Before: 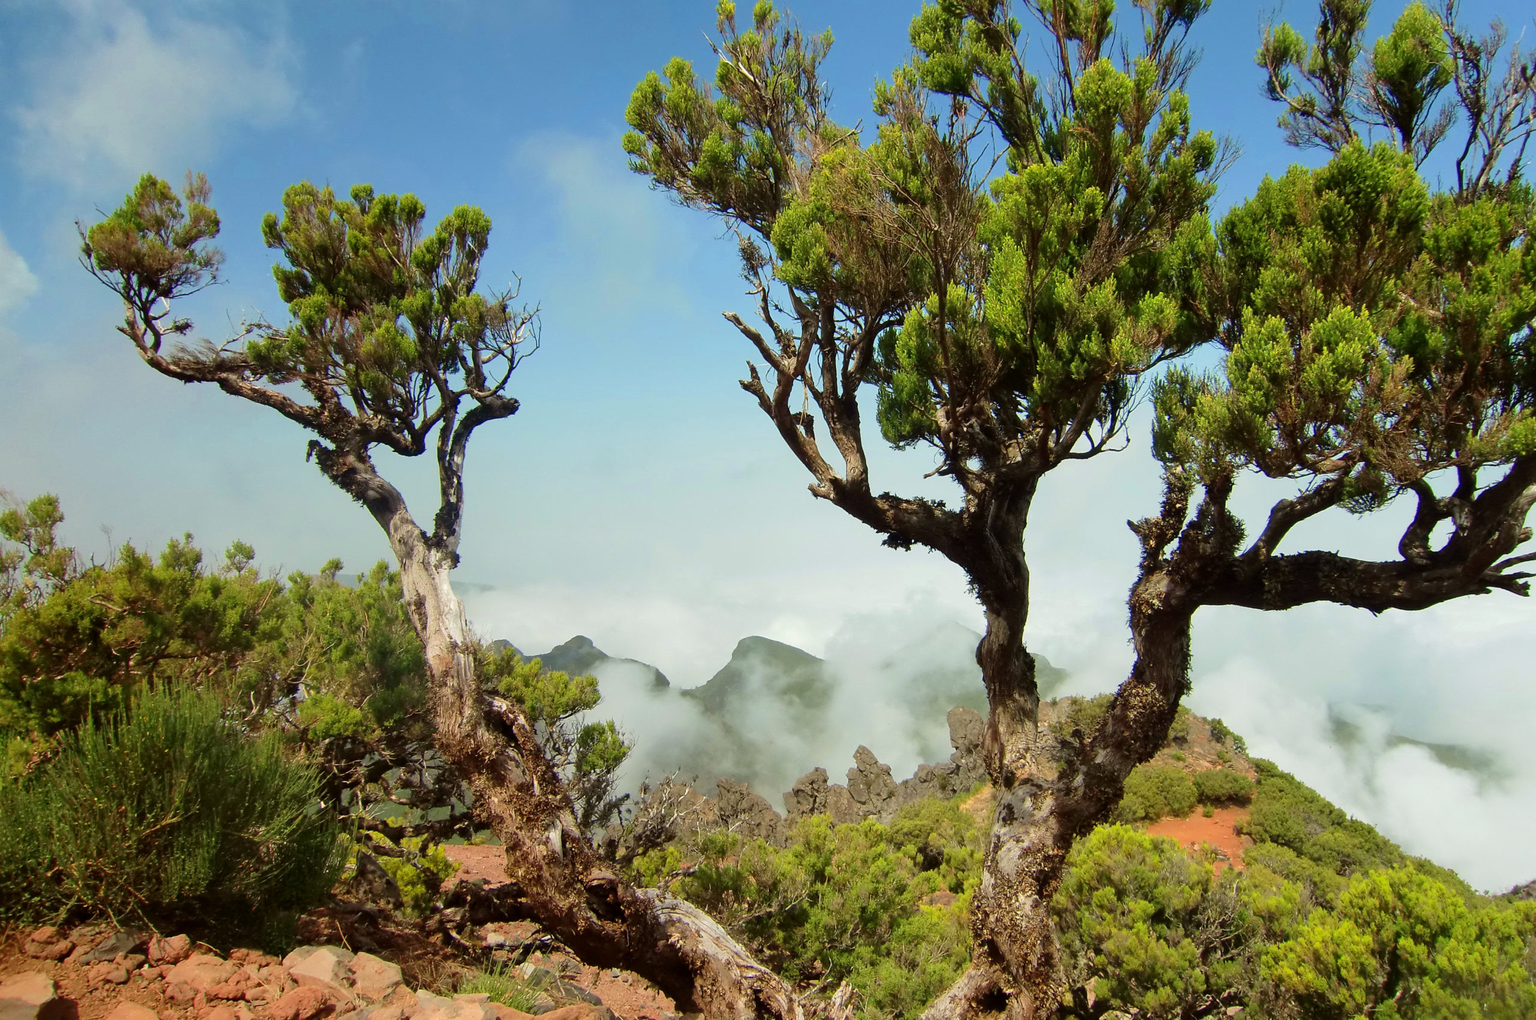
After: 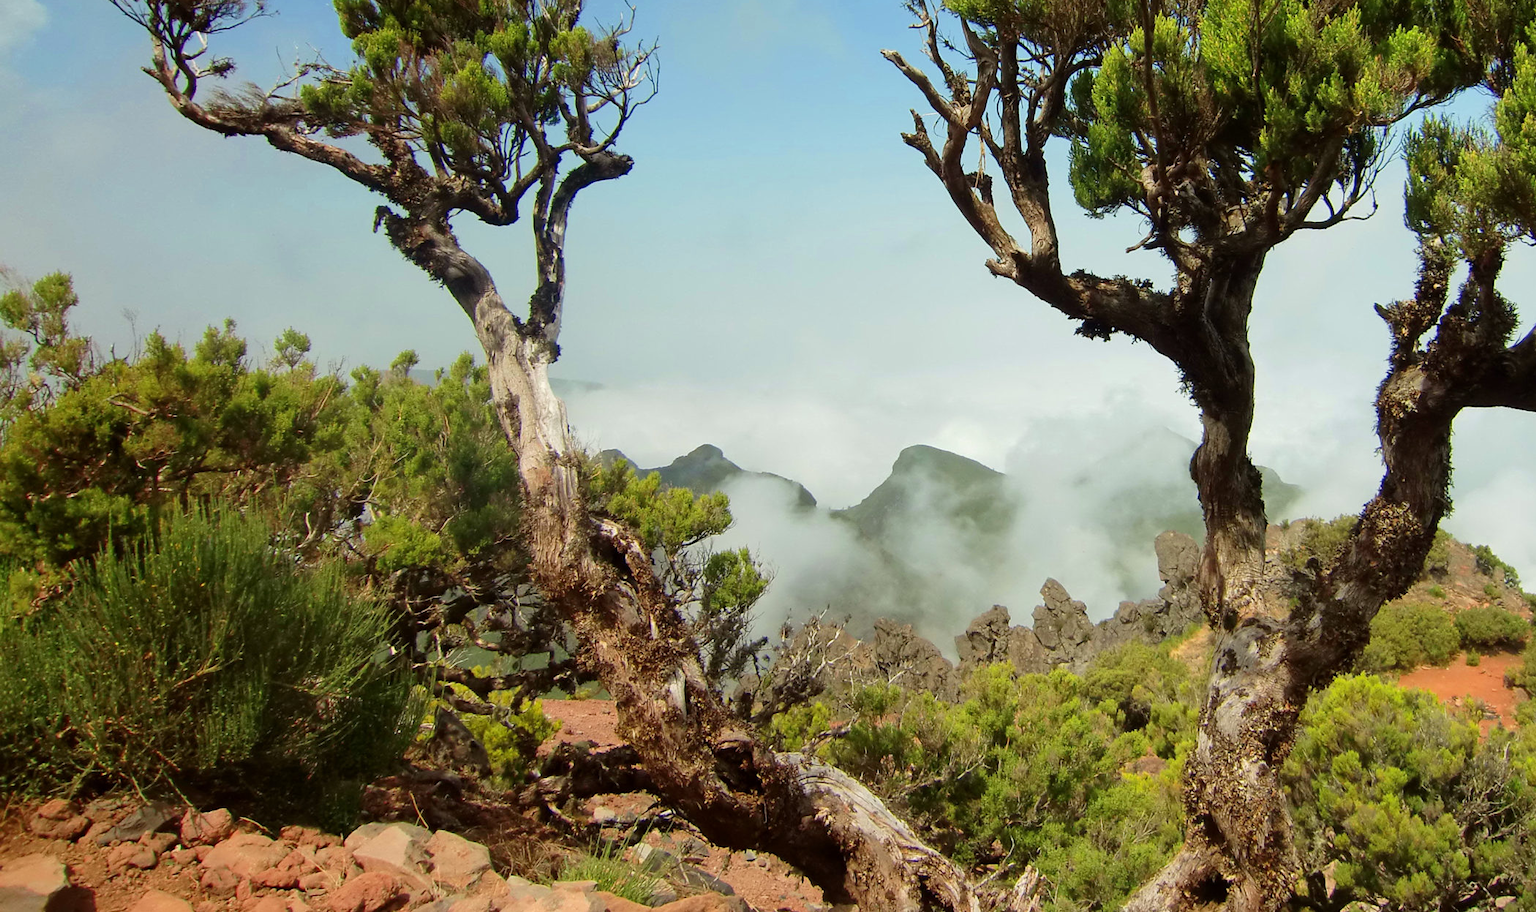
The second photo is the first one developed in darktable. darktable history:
crop: top 26.593%, right 17.961%
